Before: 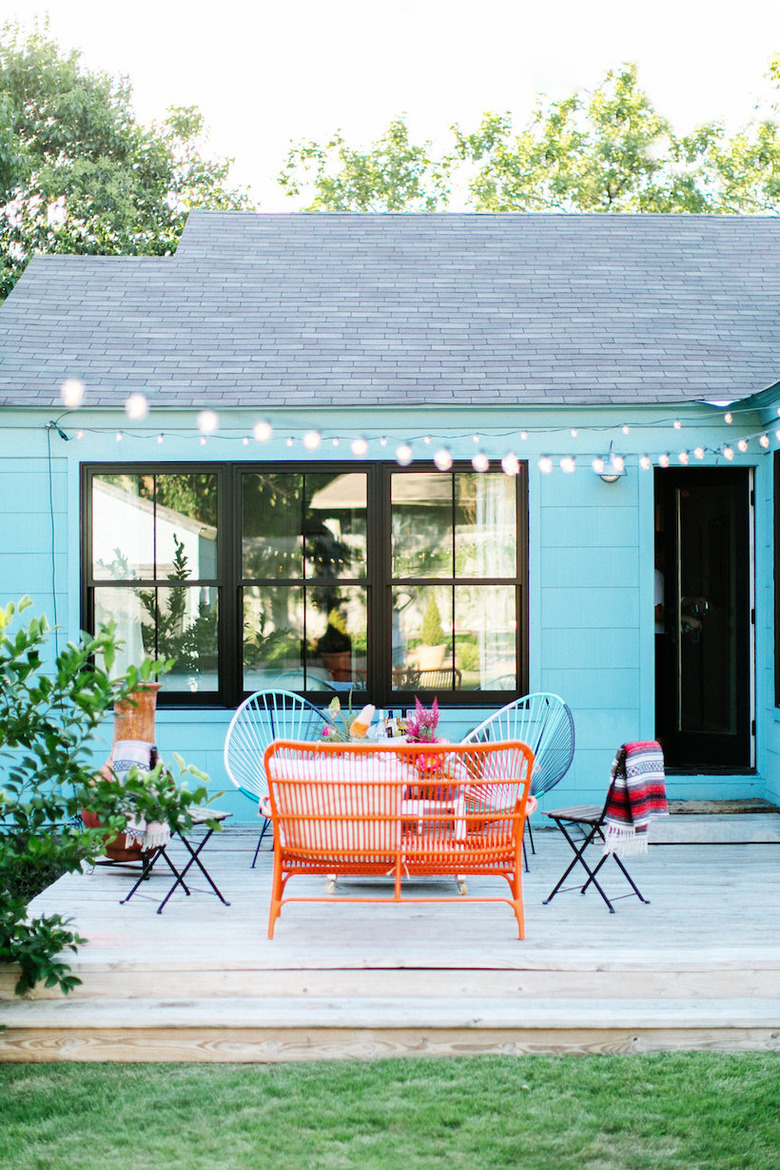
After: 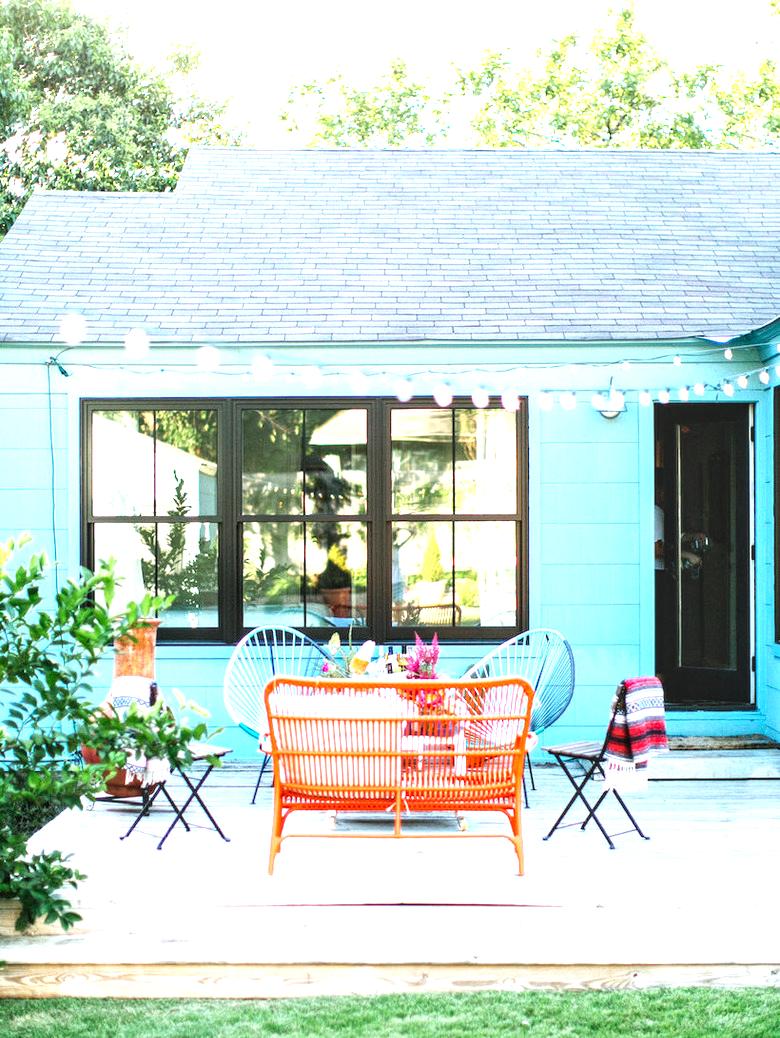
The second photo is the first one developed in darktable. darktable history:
local contrast: on, module defaults
sharpen: radius 2.869, amount 0.881, threshold 47.439
crop and rotate: top 5.473%, bottom 5.789%
color correction: highlights a* -0.158, highlights b* 0.091
exposure: black level correction 0, exposure 0.948 EV, compensate highlight preservation false
tone equalizer: on, module defaults
levels: mode automatic
